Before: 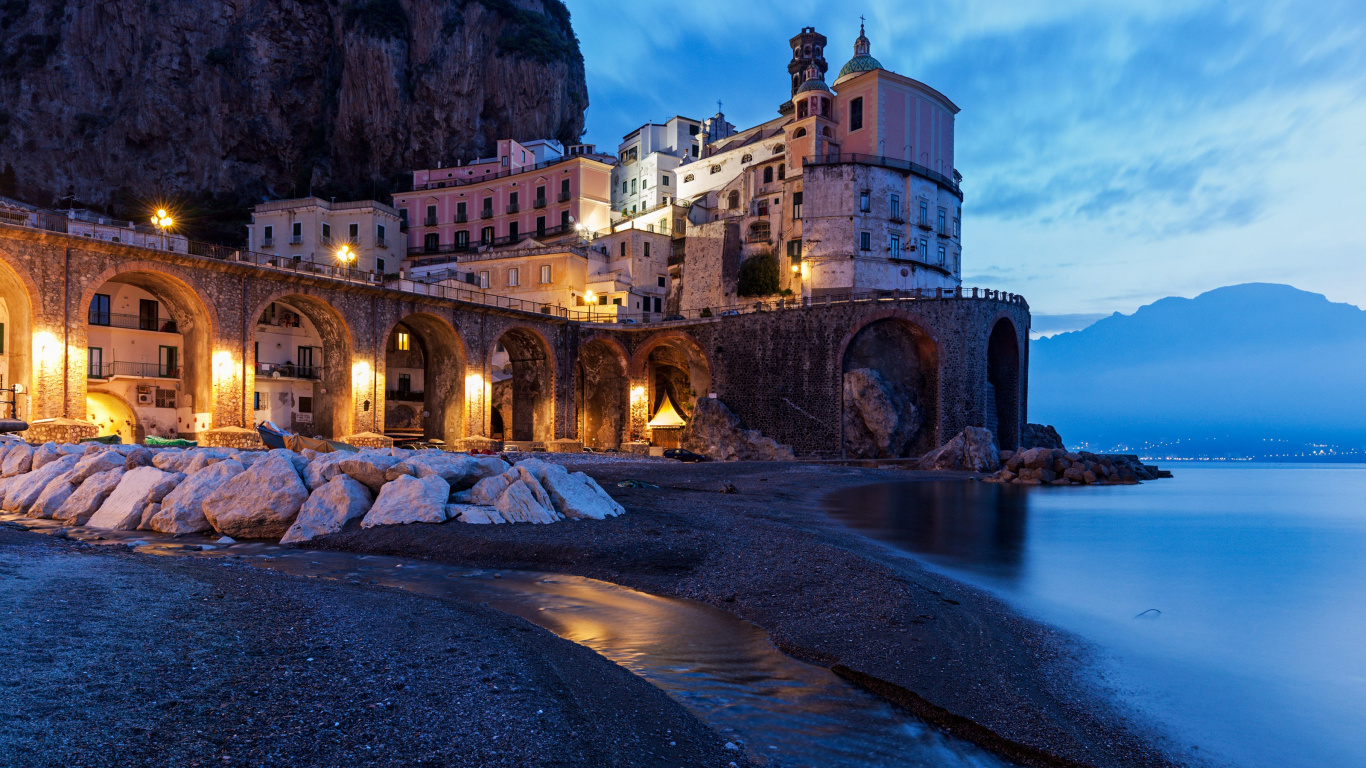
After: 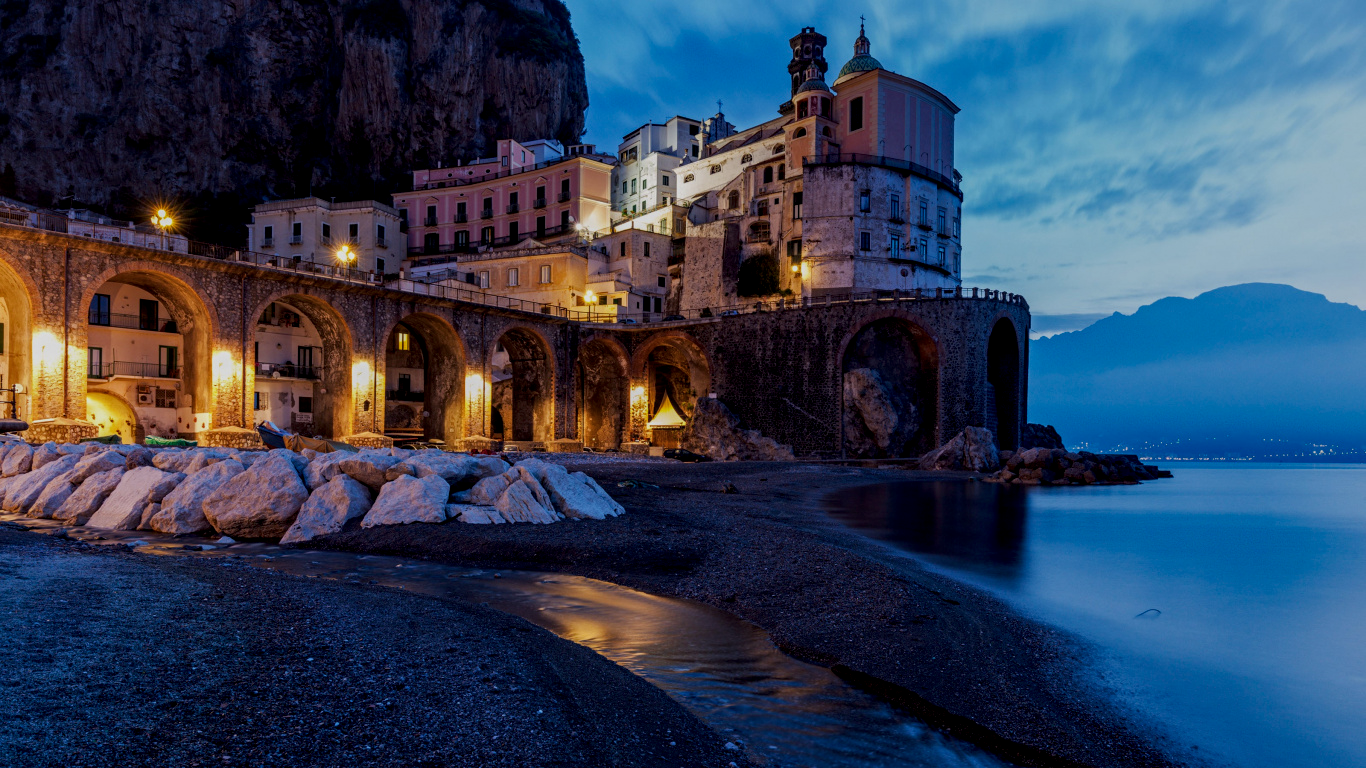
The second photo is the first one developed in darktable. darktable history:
exposure: black level correction 0, exposure -0.856 EV, compensate highlight preservation false
color balance rgb: perceptual saturation grading › global saturation 1.357%, perceptual saturation grading › highlights -2.056%, perceptual saturation grading › mid-tones 4.654%, perceptual saturation grading › shadows 6.779%, global vibrance 20%
local contrast: detail 138%
